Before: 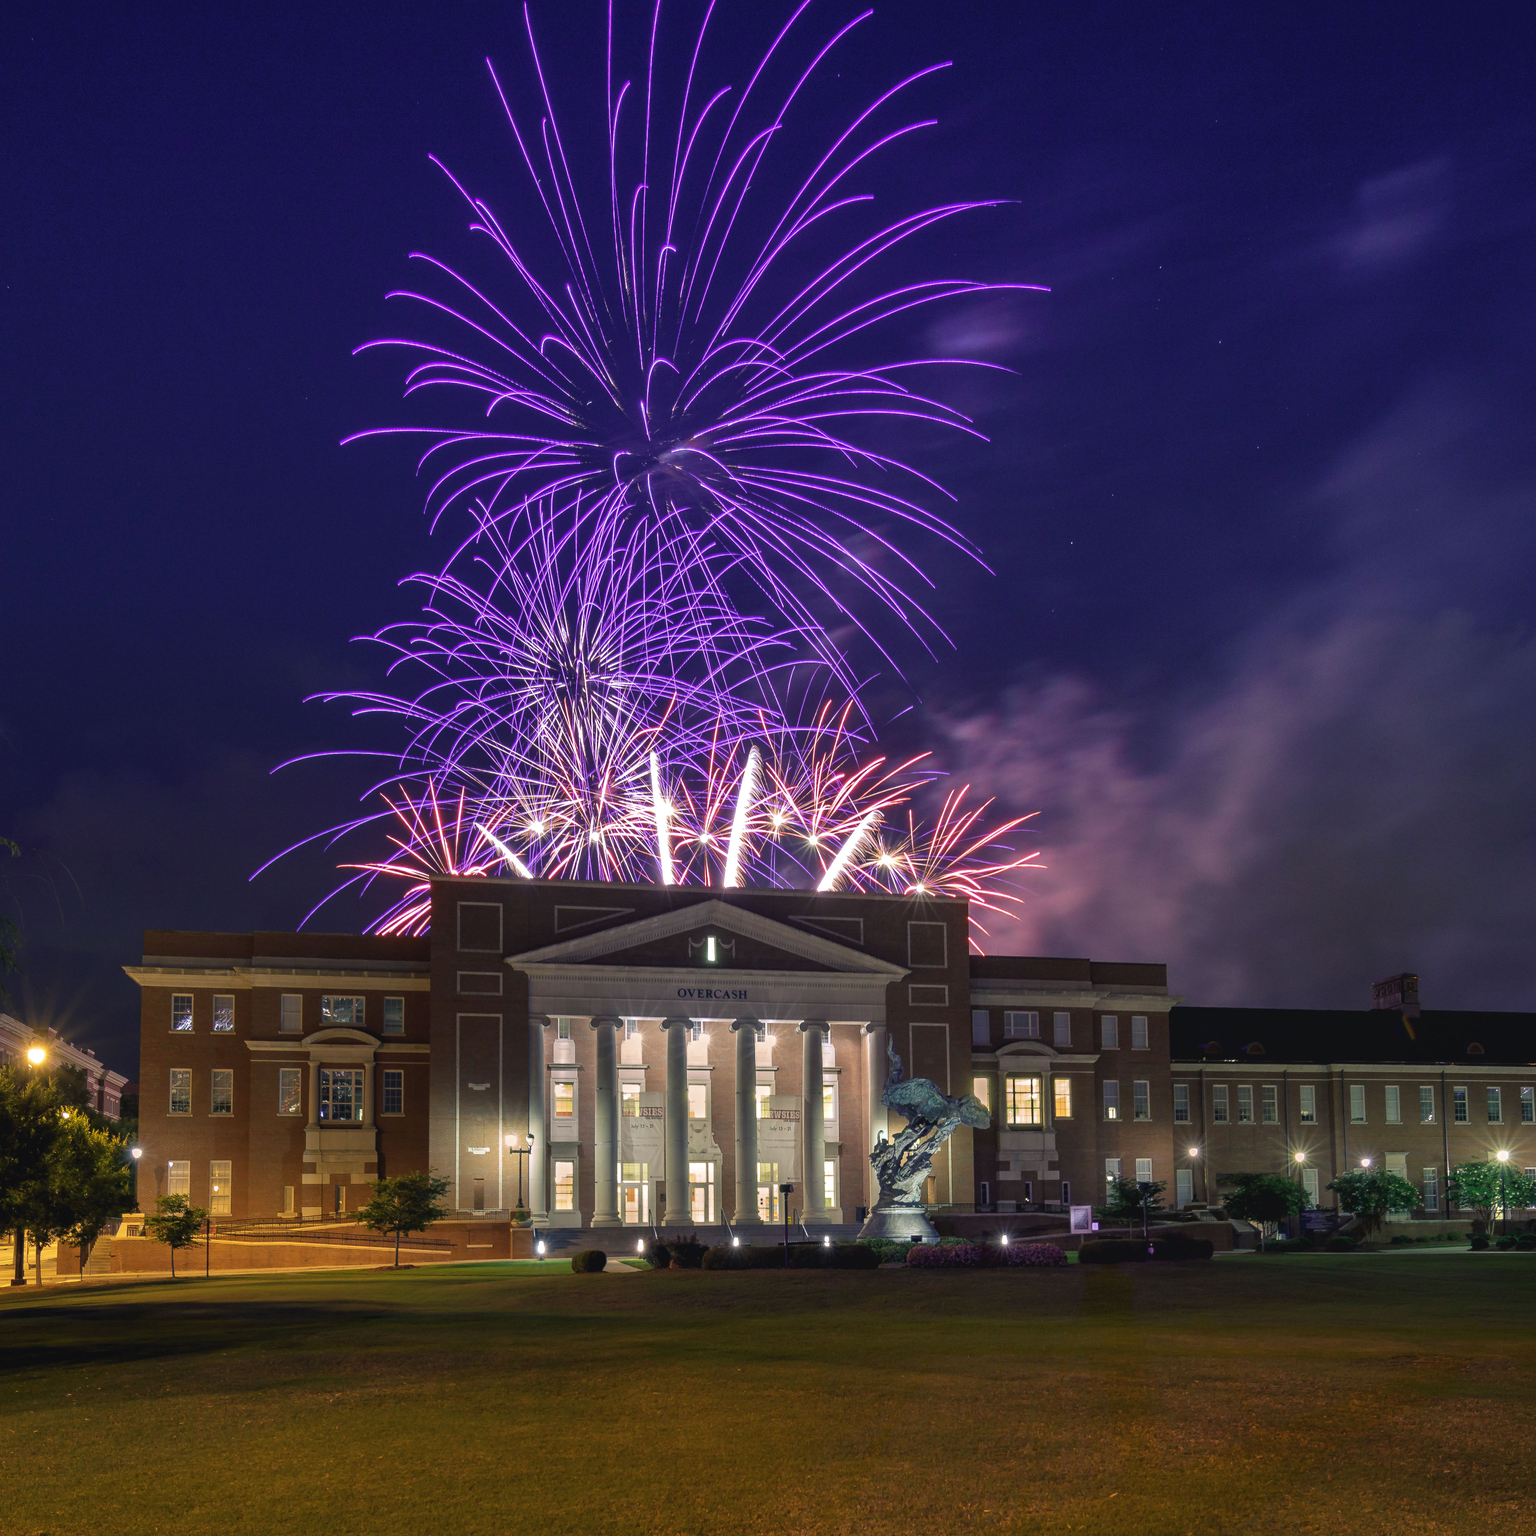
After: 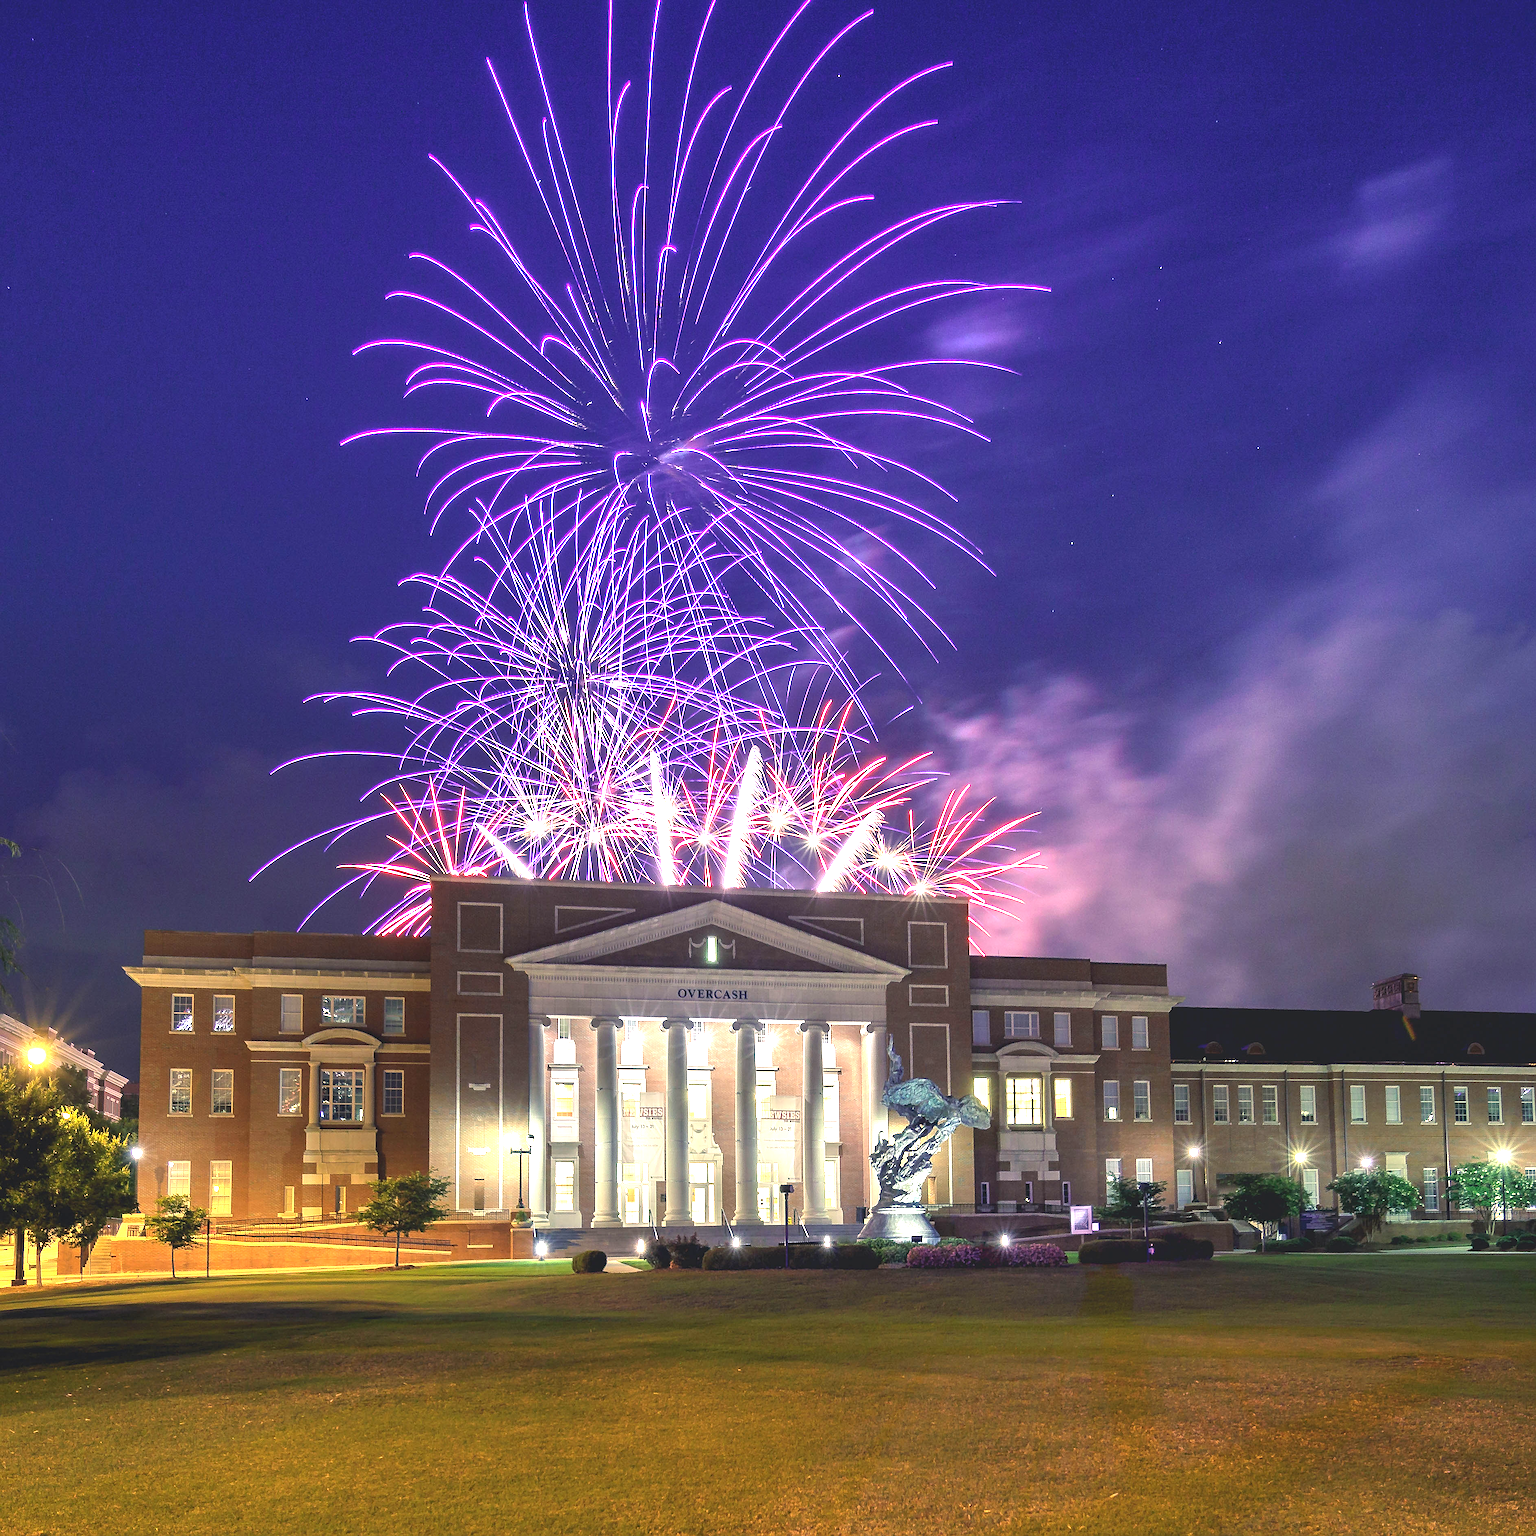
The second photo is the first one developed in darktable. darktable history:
vibrance: vibrance 0%
exposure: black level correction 0, exposure 1.675 EV, compensate exposure bias true, compensate highlight preservation false
sharpen: on, module defaults
